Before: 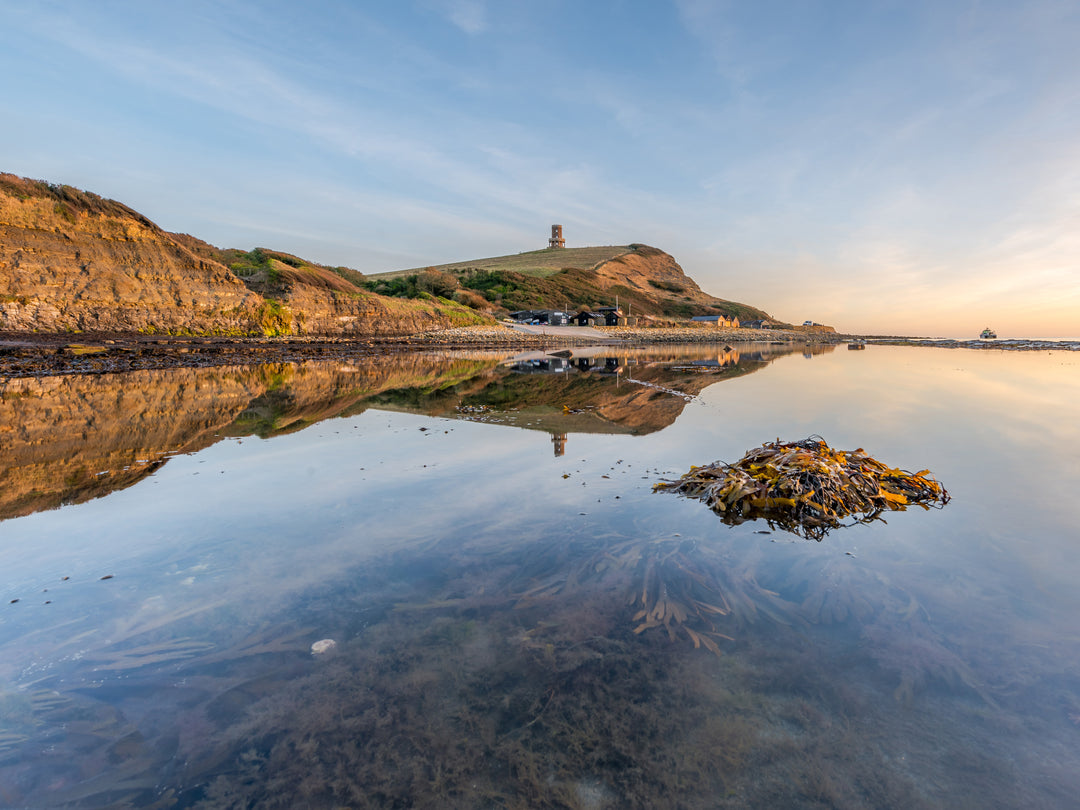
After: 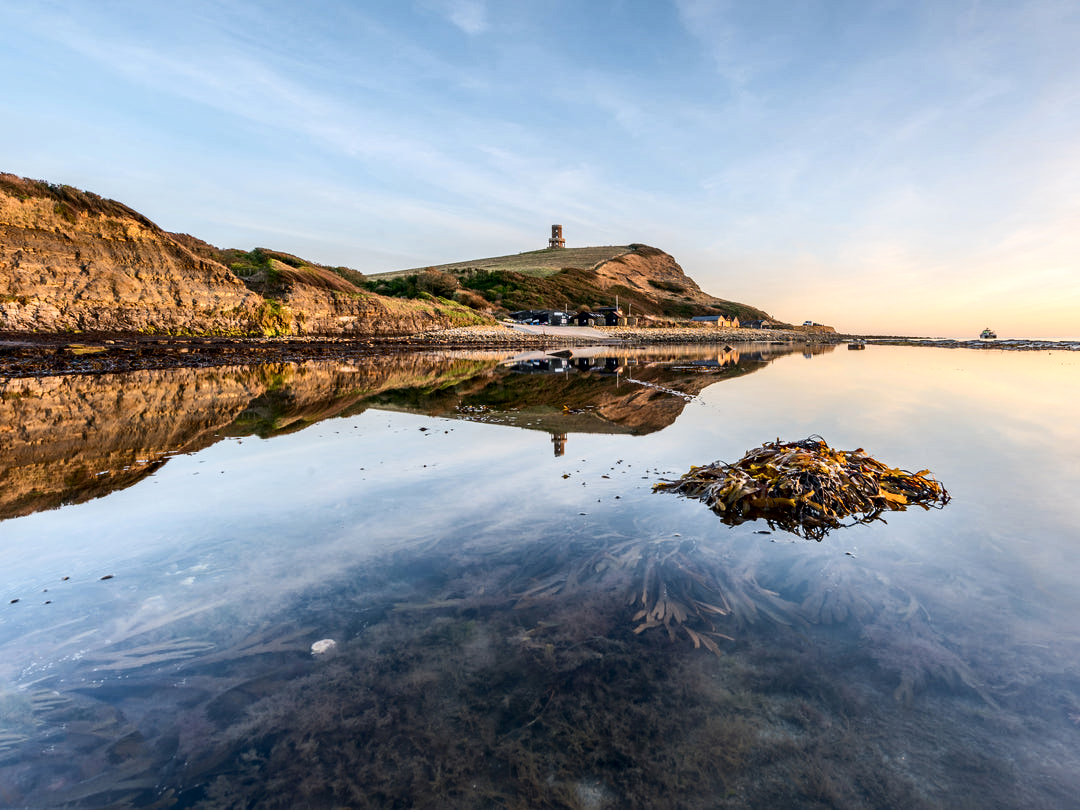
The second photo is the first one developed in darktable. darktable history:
contrast brightness saturation: contrast 0.284
local contrast: mode bilateral grid, contrast 21, coarseness 50, detail 132%, midtone range 0.2
